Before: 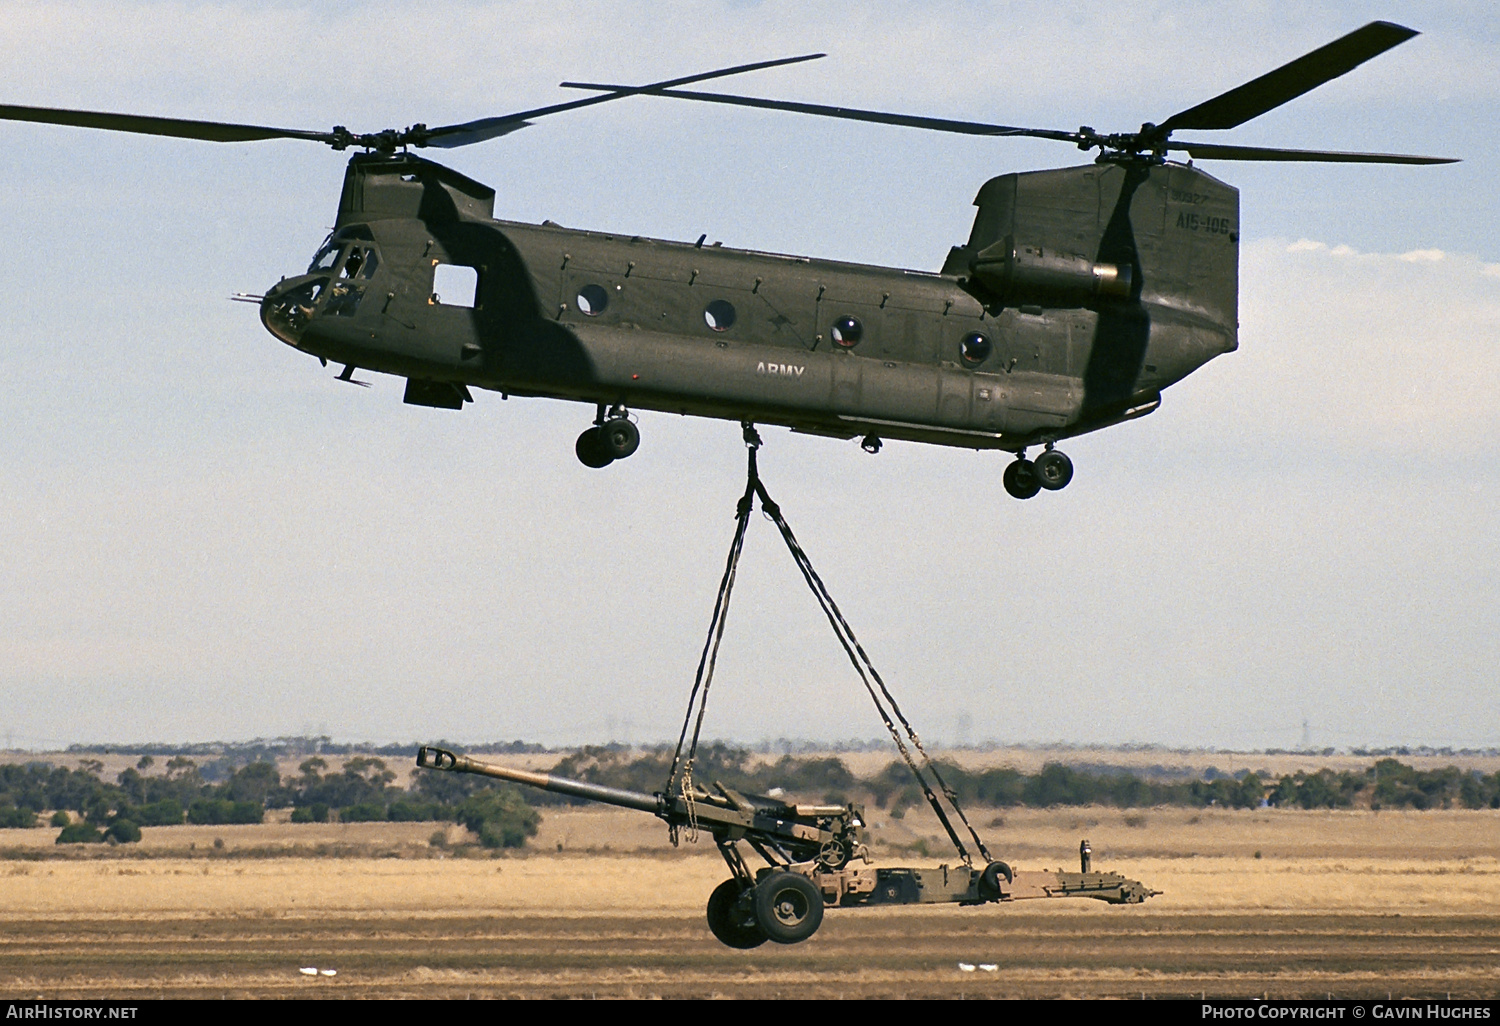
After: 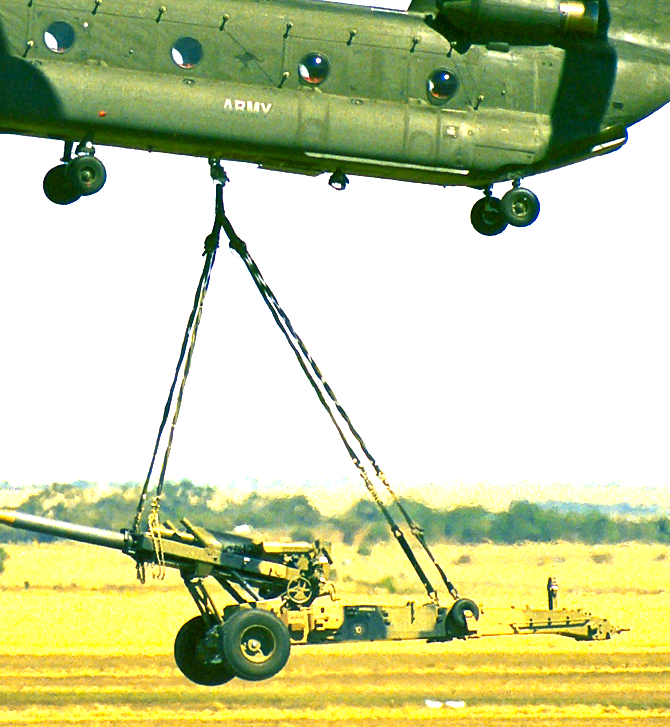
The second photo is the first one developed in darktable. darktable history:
crop: left 35.535%, top 25.724%, right 19.791%, bottom 3.371%
tone curve: color space Lab, independent channels, preserve colors none
exposure: exposure 1.995 EV, compensate exposure bias true, compensate highlight preservation false
color correction: highlights a* -10.8, highlights b* 9.93, saturation 1.72
